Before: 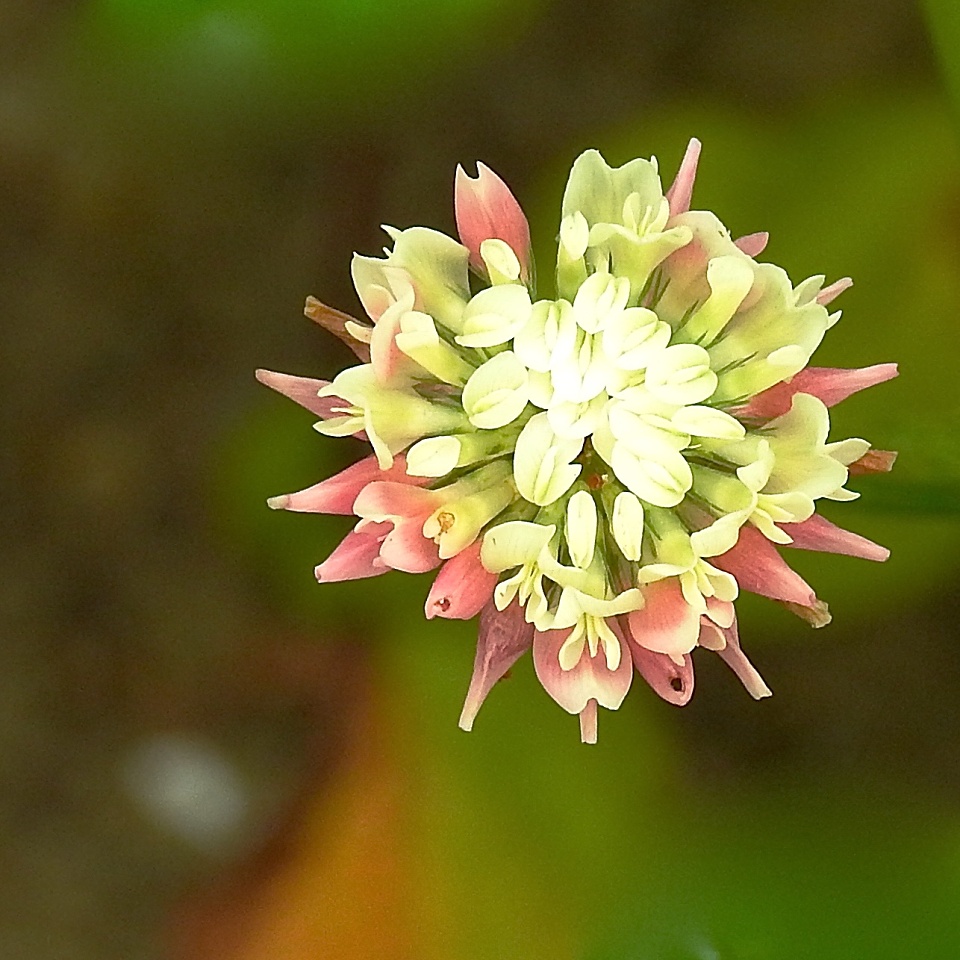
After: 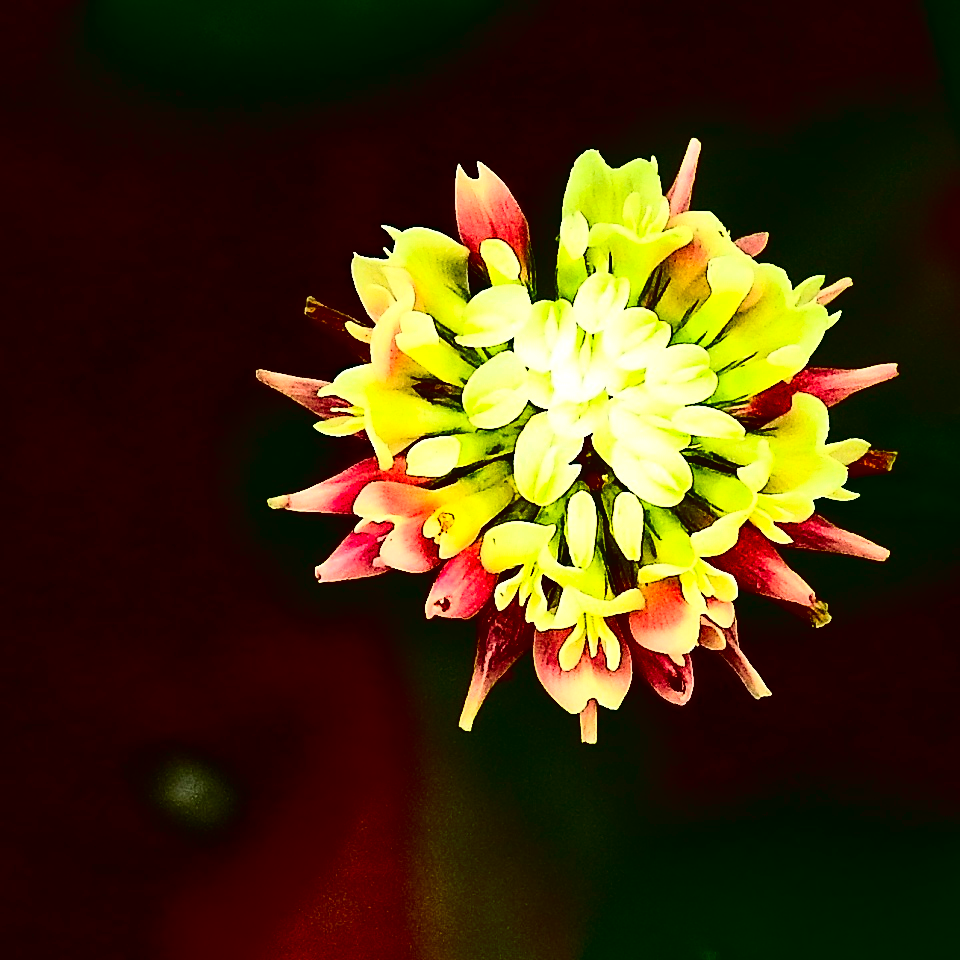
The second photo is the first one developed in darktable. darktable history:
contrast brightness saturation: contrast 0.779, brightness -0.99, saturation 0.998
